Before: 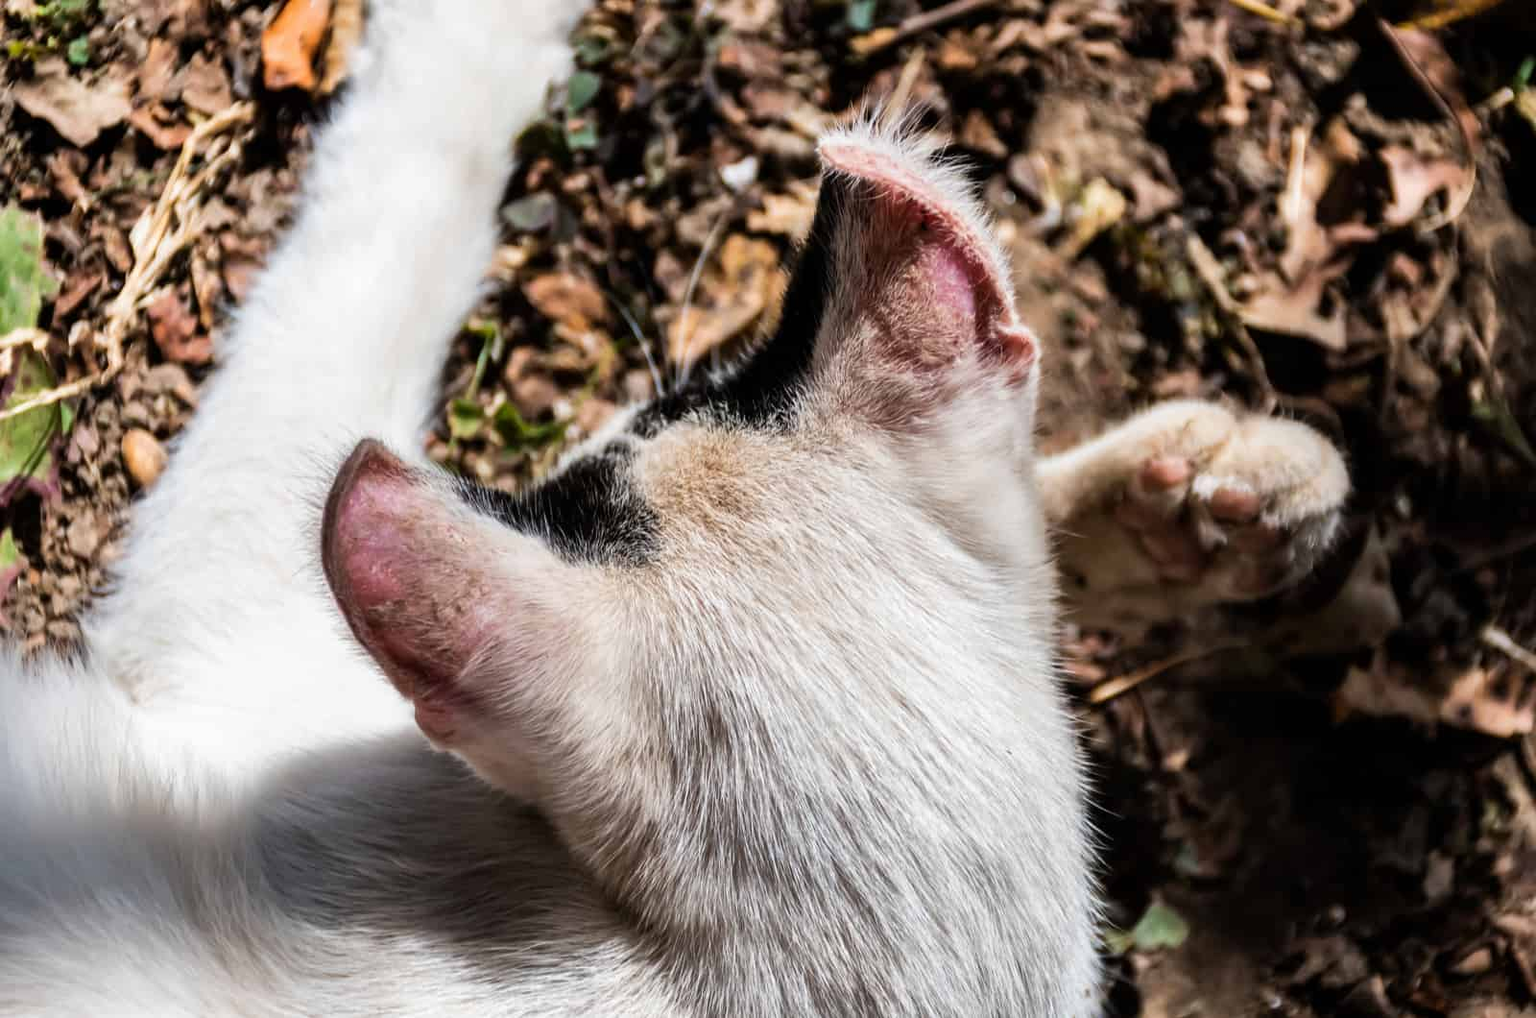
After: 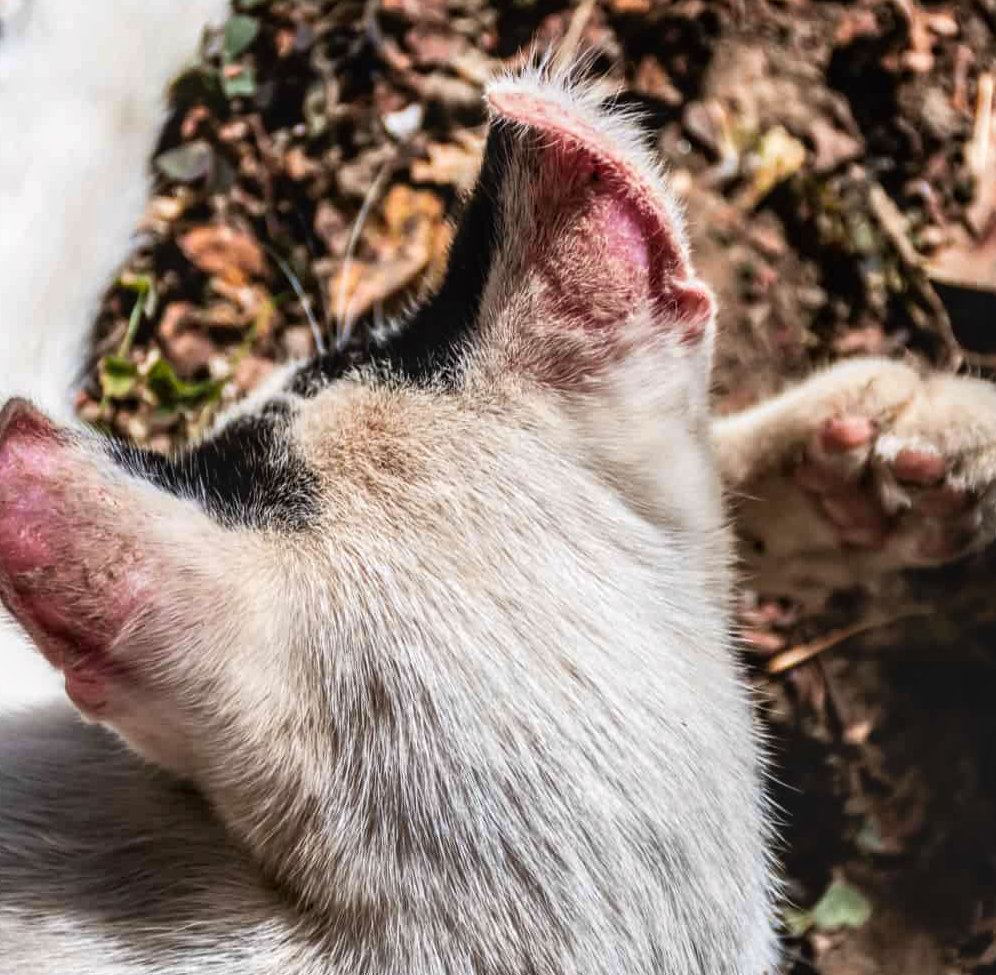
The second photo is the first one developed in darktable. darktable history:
crop and rotate: left 23.049%, top 5.635%, right 14.7%, bottom 2.317%
tone curve: curves: ch0 [(0, 0.024) (0.119, 0.146) (0.474, 0.485) (0.718, 0.739) (0.817, 0.839) (1, 0.998)]; ch1 [(0, 0) (0.377, 0.416) (0.439, 0.451) (0.477, 0.477) (0.501, 0.503) (0.538, 0.544) (0.58, 0.602) (0.664, 0.676) (0.783, 0.804) (1, 1)]; ch2 [(0, 0) (0.38, 0.405) (0.463, 0.456) (0.498, 0.497) (0.524, 0.535) (0.578, 0.576) (0.648, 0.665) (1, 1)], color space Lab, independent channels, preserve colors none
local contrast: on, module defaults
